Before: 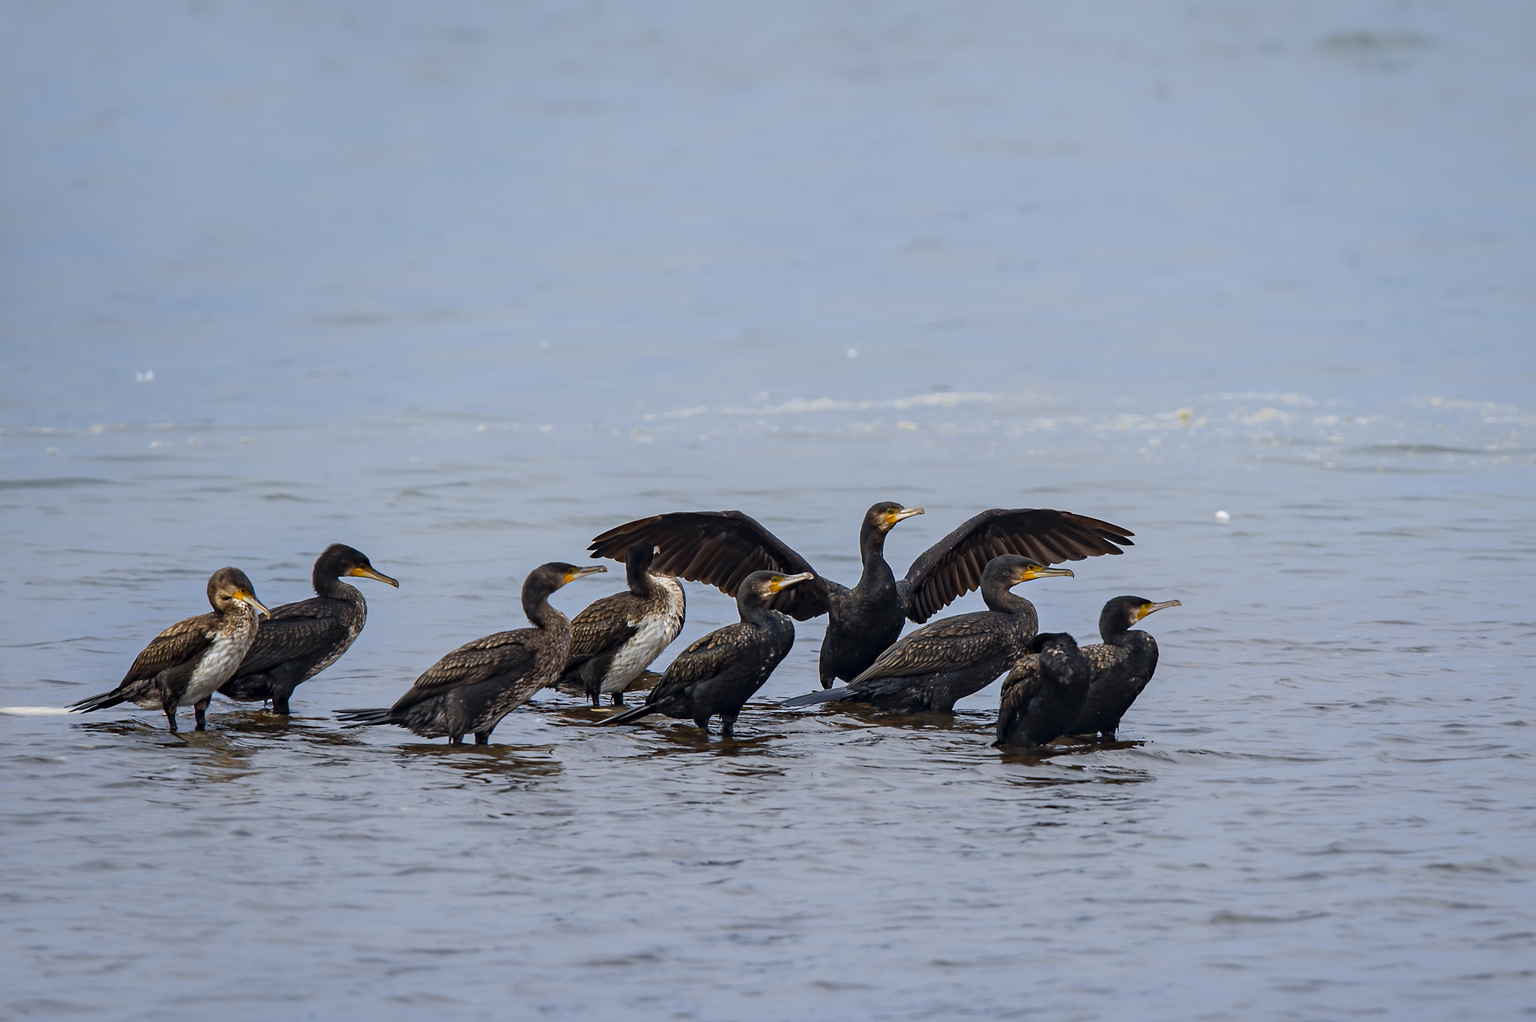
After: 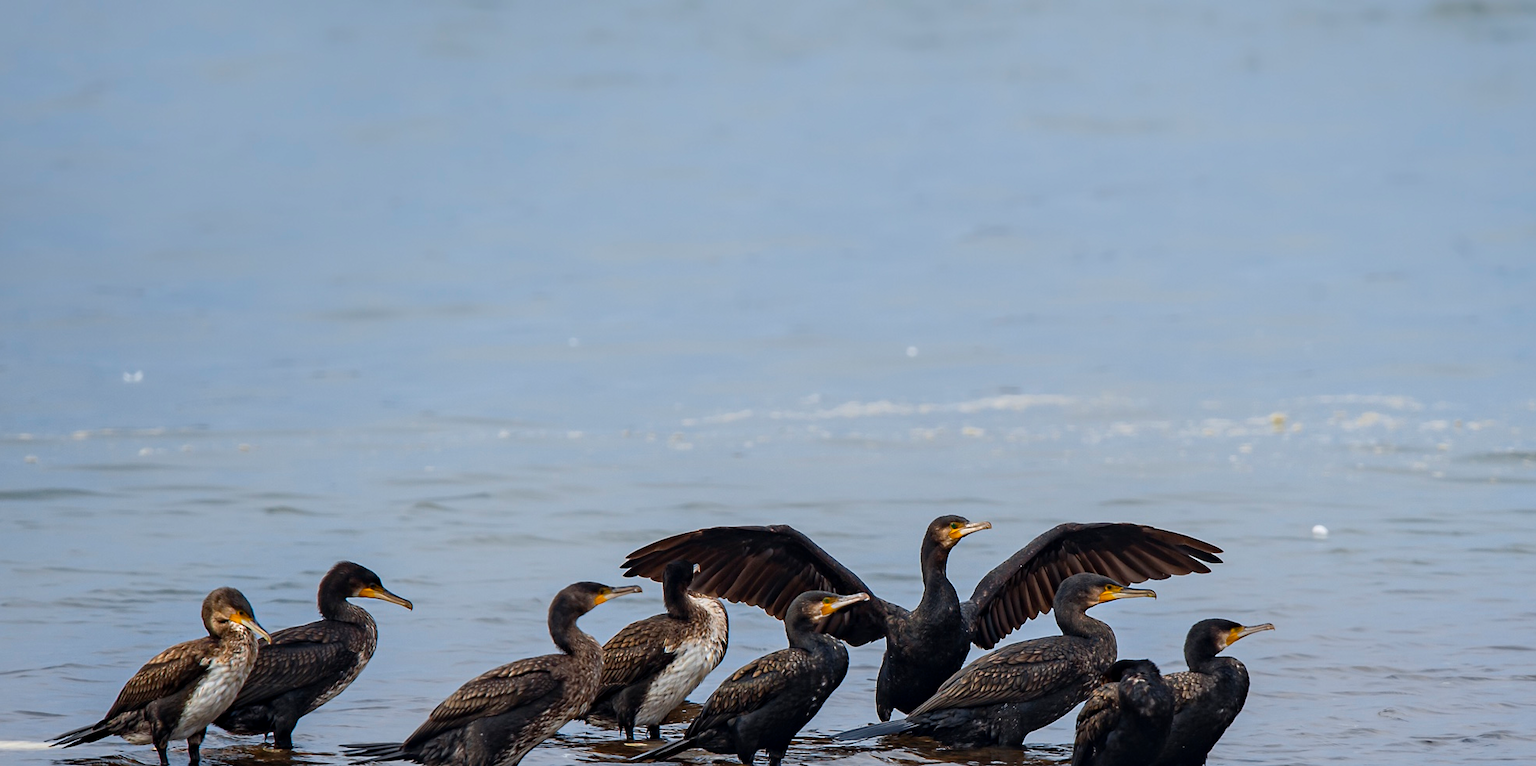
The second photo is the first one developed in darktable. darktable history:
crop: left 1.617%, top 3.357%, right 7.575%, bottom 28.482%
